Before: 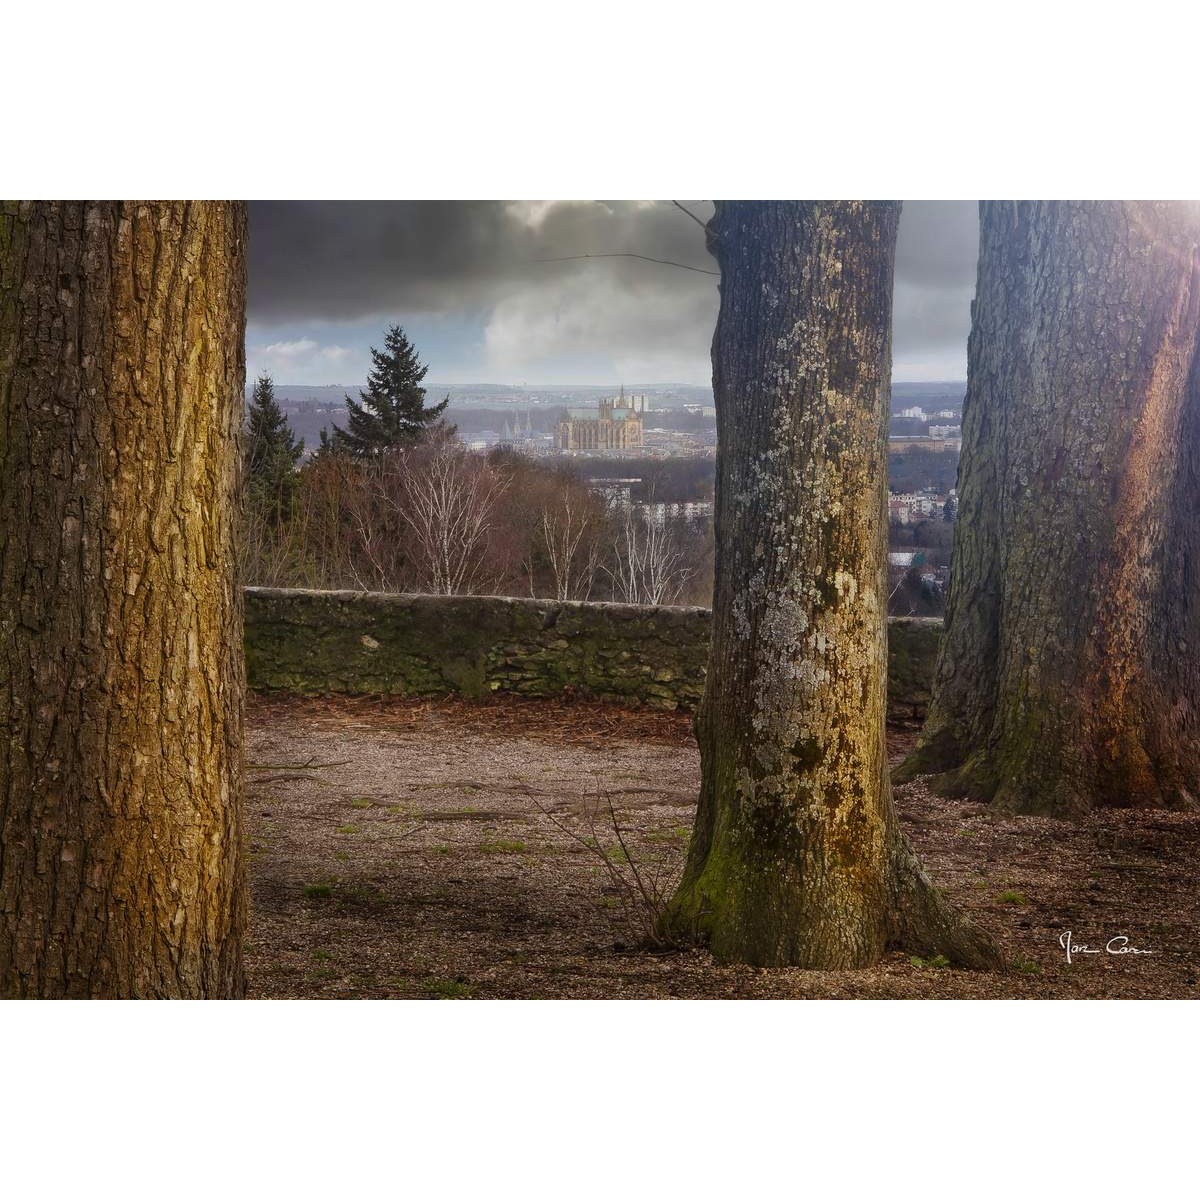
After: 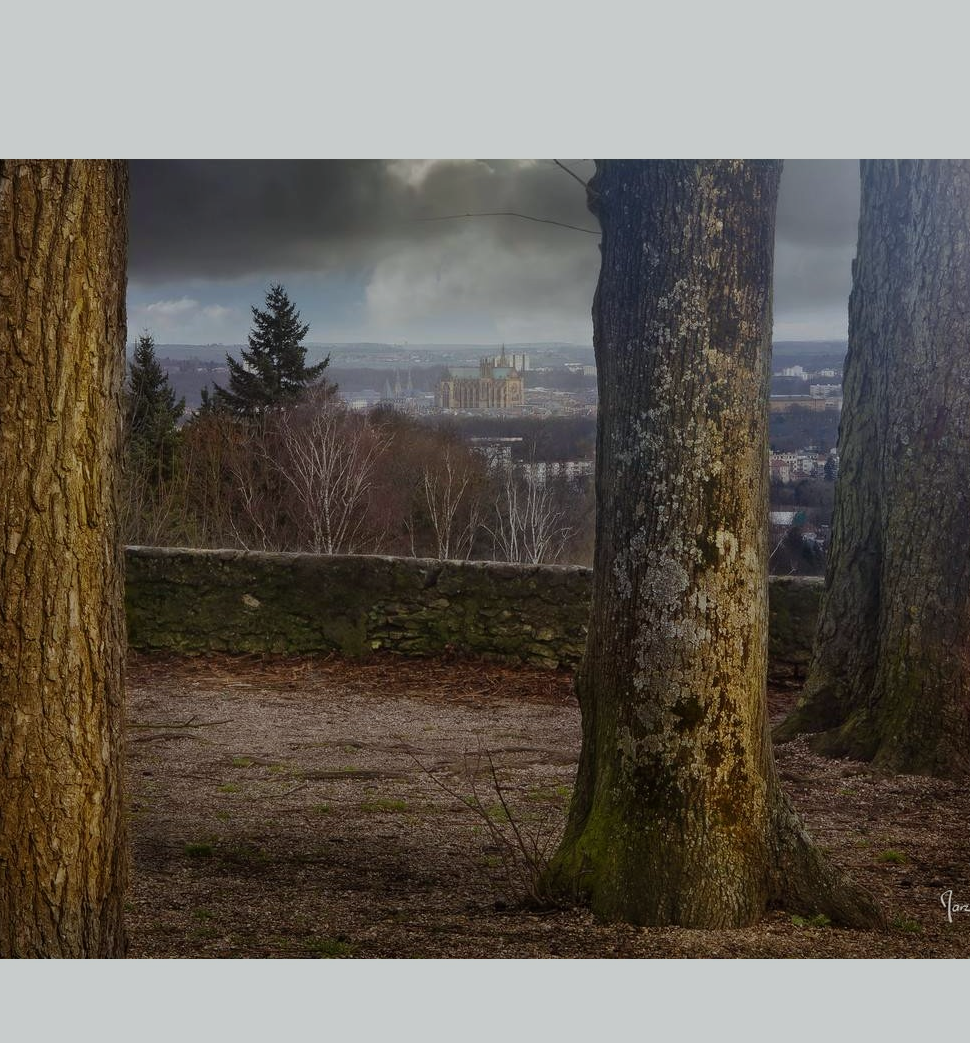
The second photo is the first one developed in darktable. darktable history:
crop: left 9.929%, top 3.475%, right 9.188%, bottom 9.529%
white balance: red 0.978, blue 0.999
exposure: black level correction 0, exposure -0.721 EV, compensate highlight preservation false
